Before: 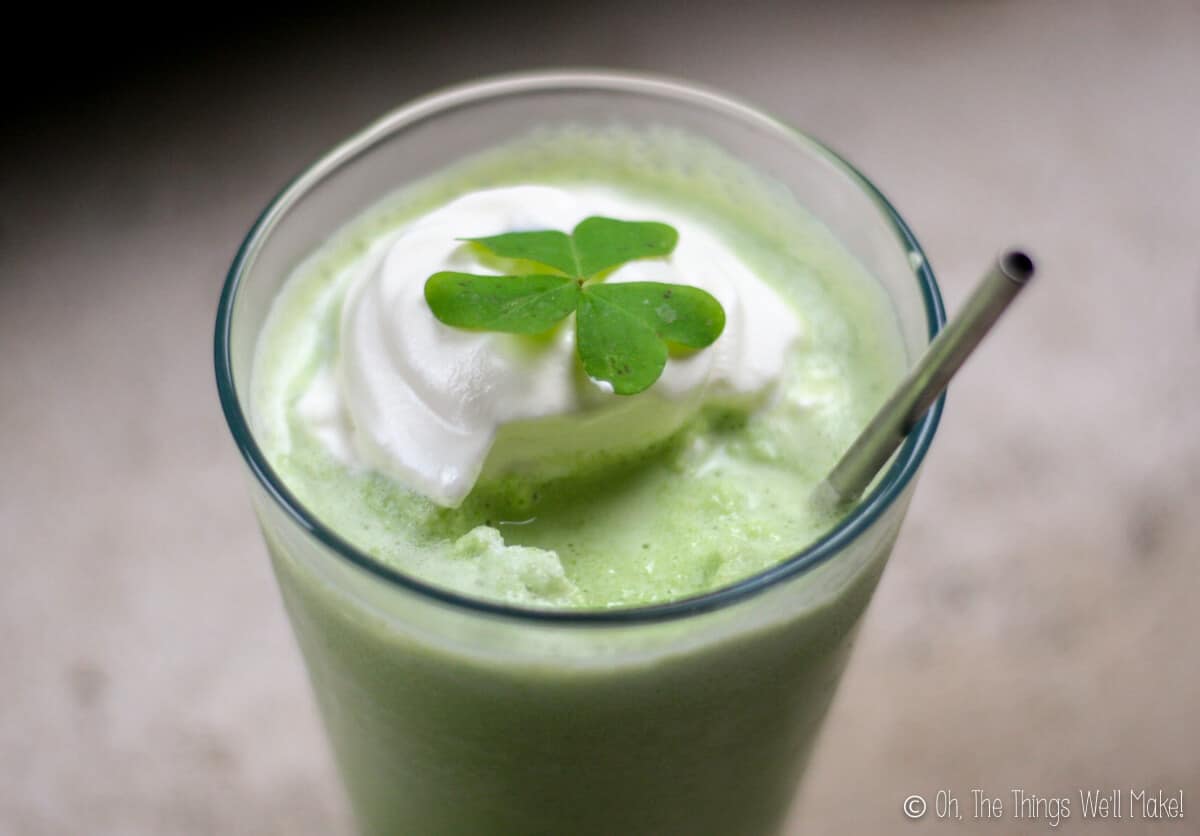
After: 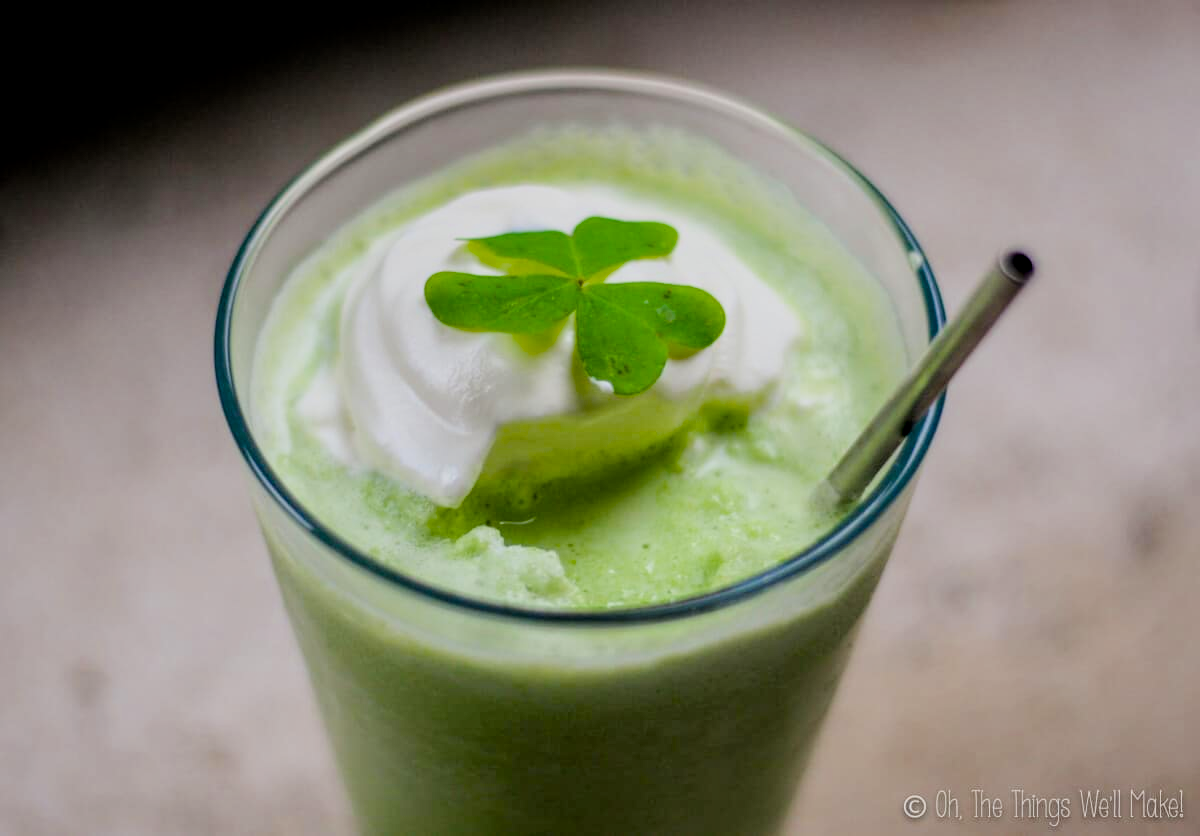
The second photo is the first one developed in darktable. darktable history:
filmic rgb: black relative exposure -7.65 EV, white relative exposure 4.56 EV, hardness 3.61
tone equalizer "mask blending: all purposes": on, module defaults
local contrast: detail 130%
color balance rgb: linear chroma grading › global chroma 15%, perceptual saturation grading › global saturation 30%
color zones: curves: ch0 [(0.068, 0.464) (0.25, 0.5) (0.48, 0.508) (0.75, 0.536) (0.886, 0.476) (0.967, 0.456)]; ch1 [(0.066, 0.456) (0.25, 0.5) (0.616, 0.508) (0.746, 0.56) (0.934, 0.444)]
